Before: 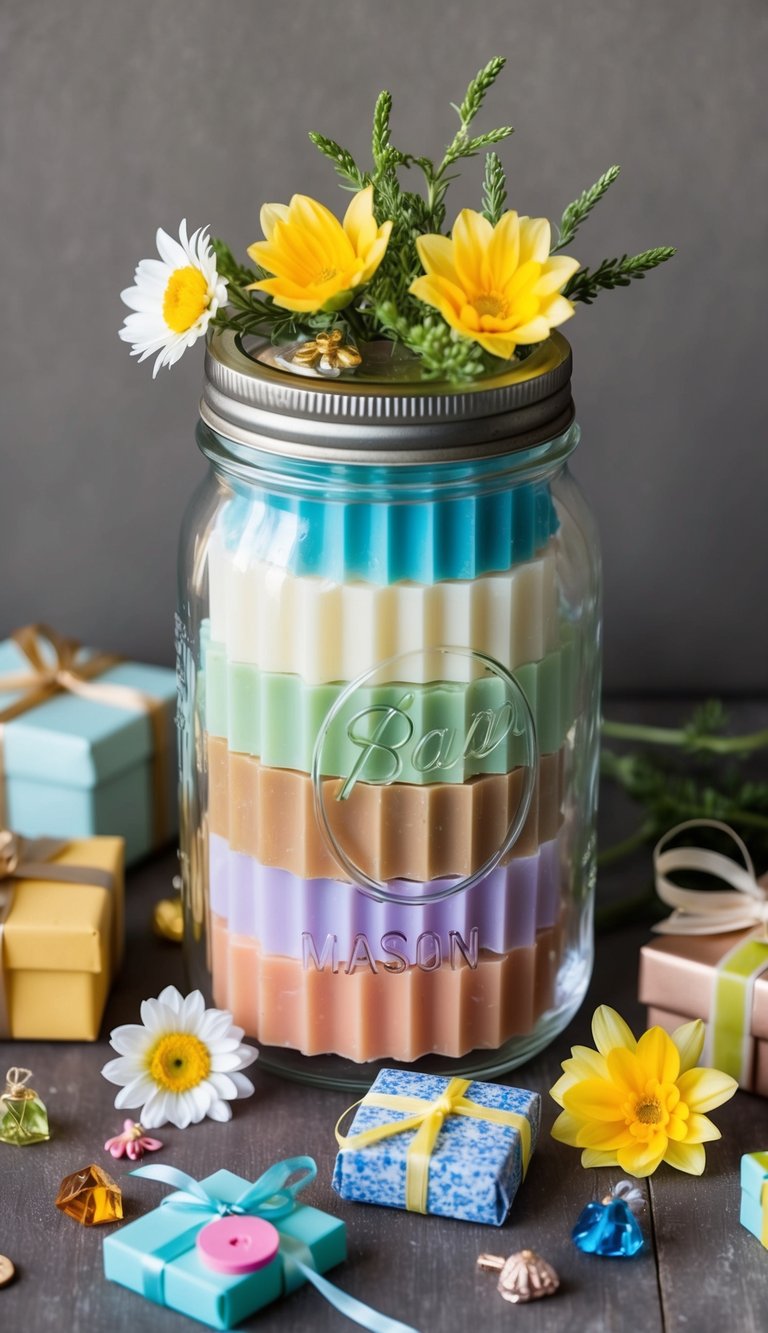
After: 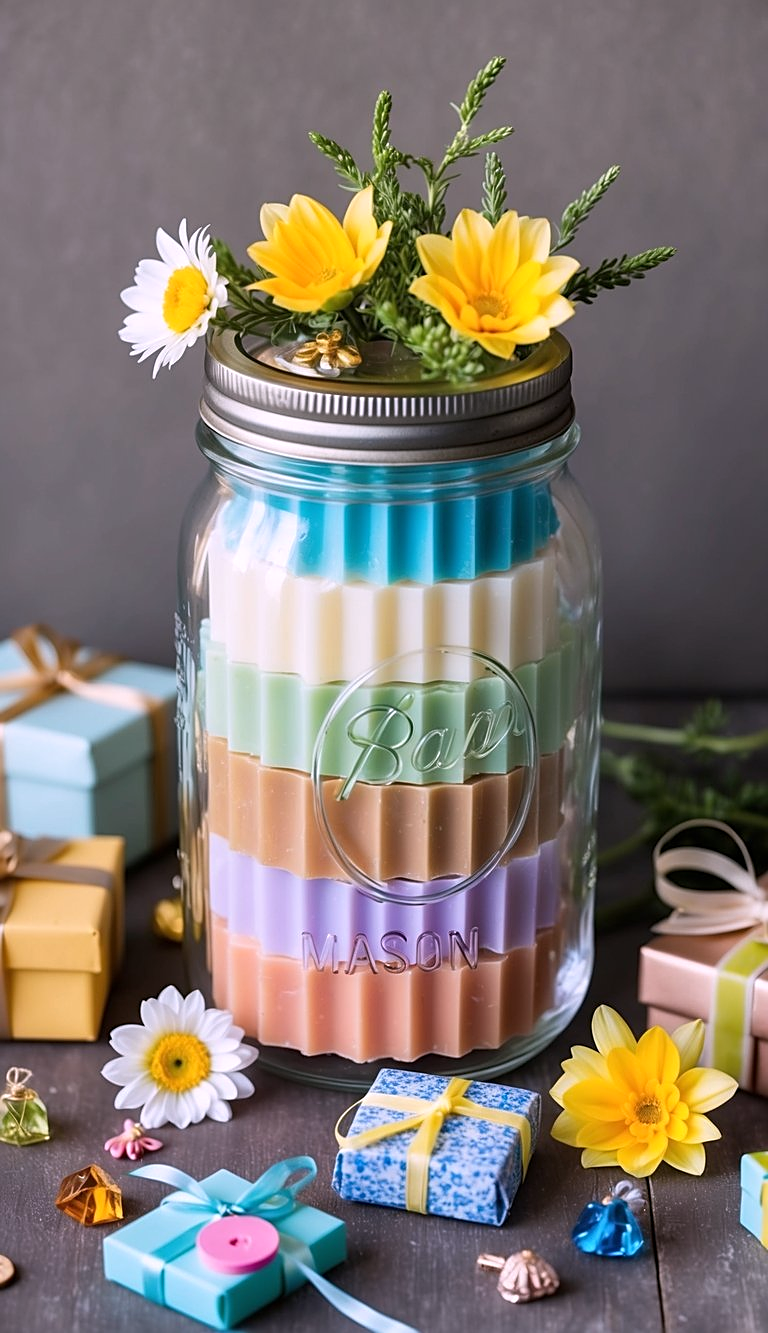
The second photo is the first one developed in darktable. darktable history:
sharpen: on, module defaults
white balance: red 1.05, blue 1.072
